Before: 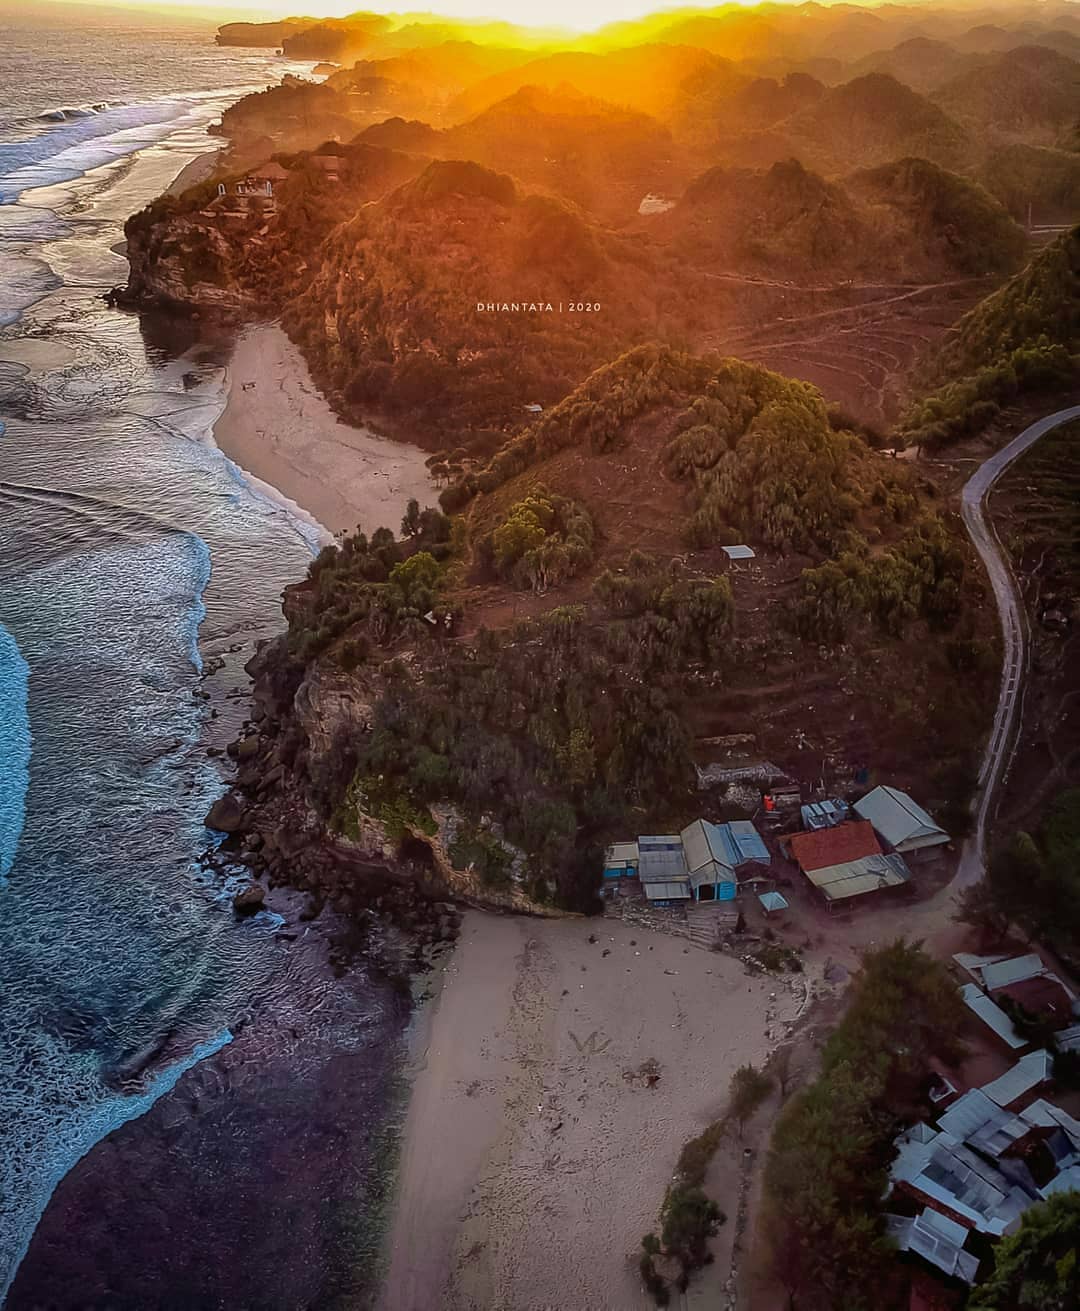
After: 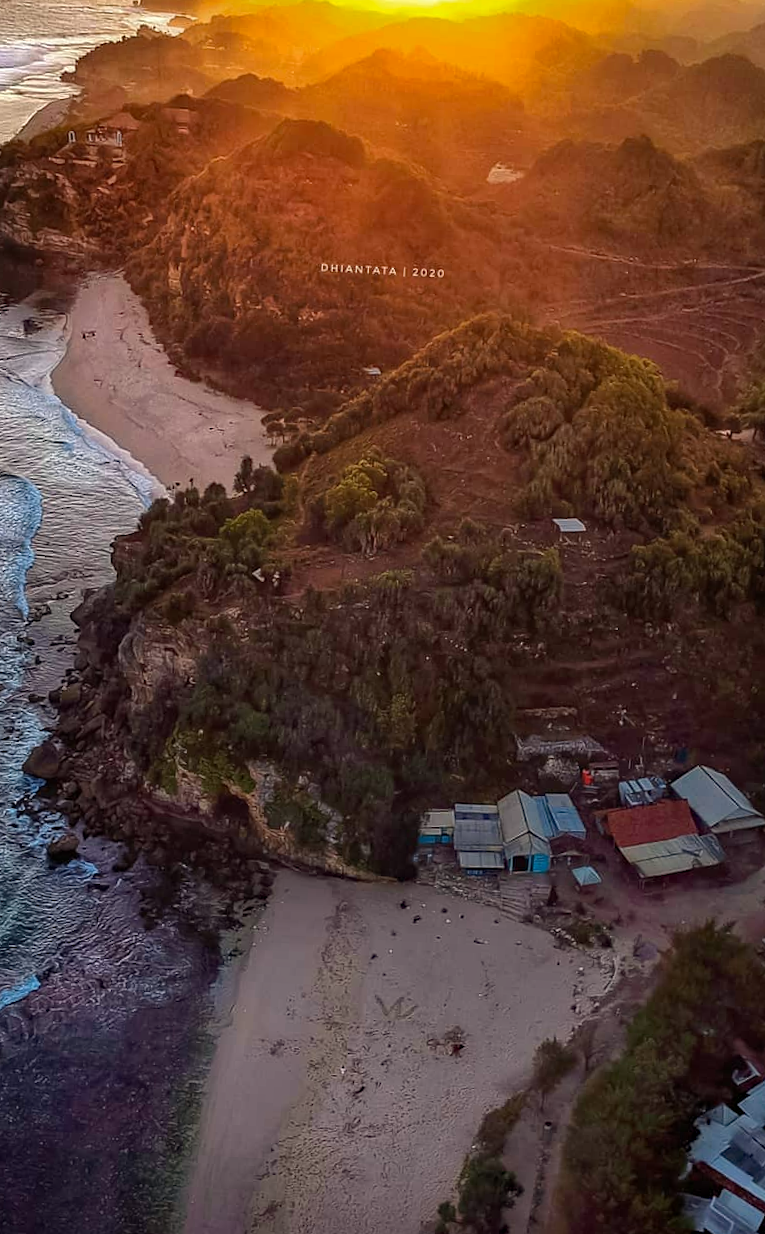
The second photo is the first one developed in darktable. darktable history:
crop and rotate: angle -2.92°, left 14.071%, top 0.022%, right 10.743%, bottom 0.093%
haze removal: compatibility mode true, adaptive false
